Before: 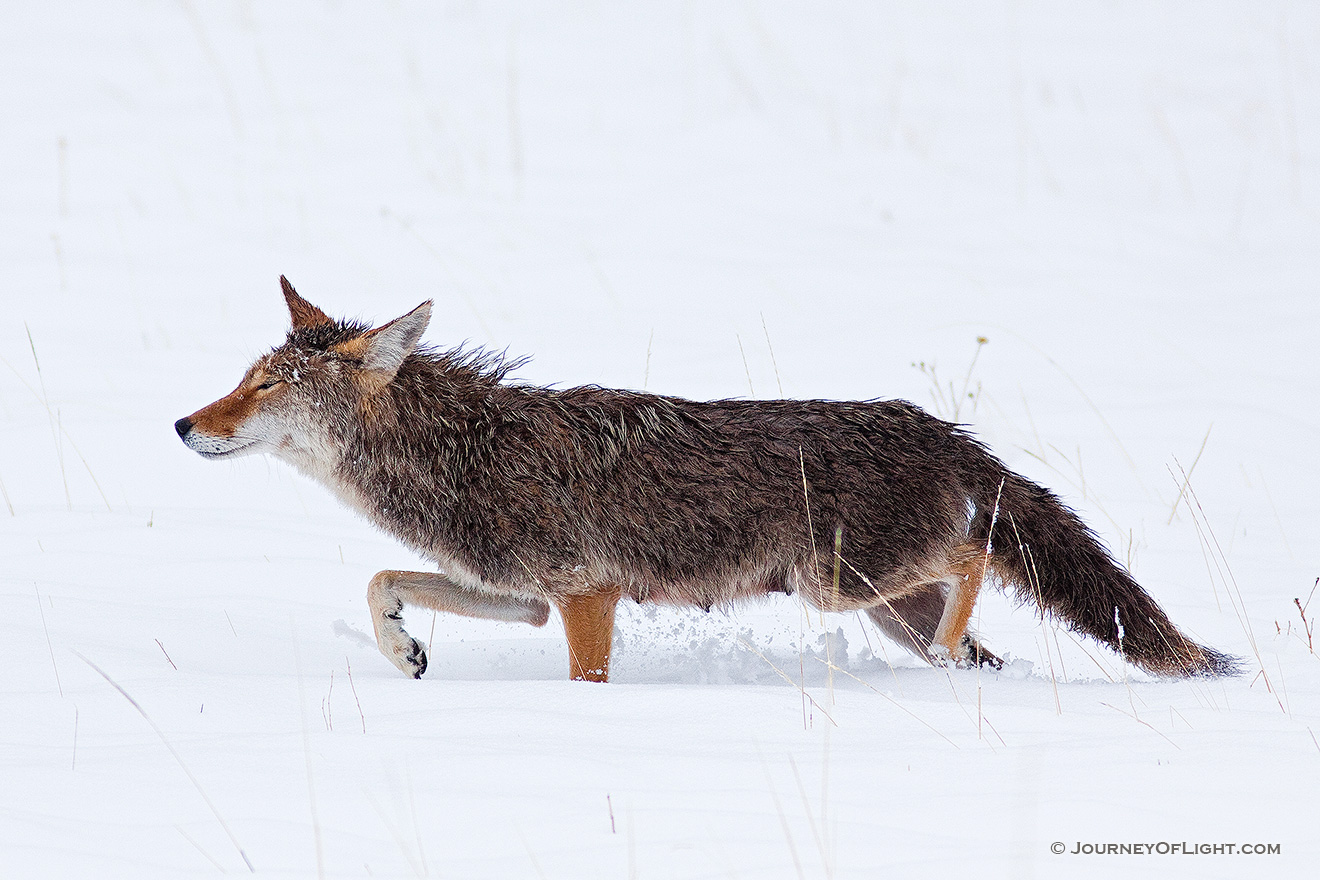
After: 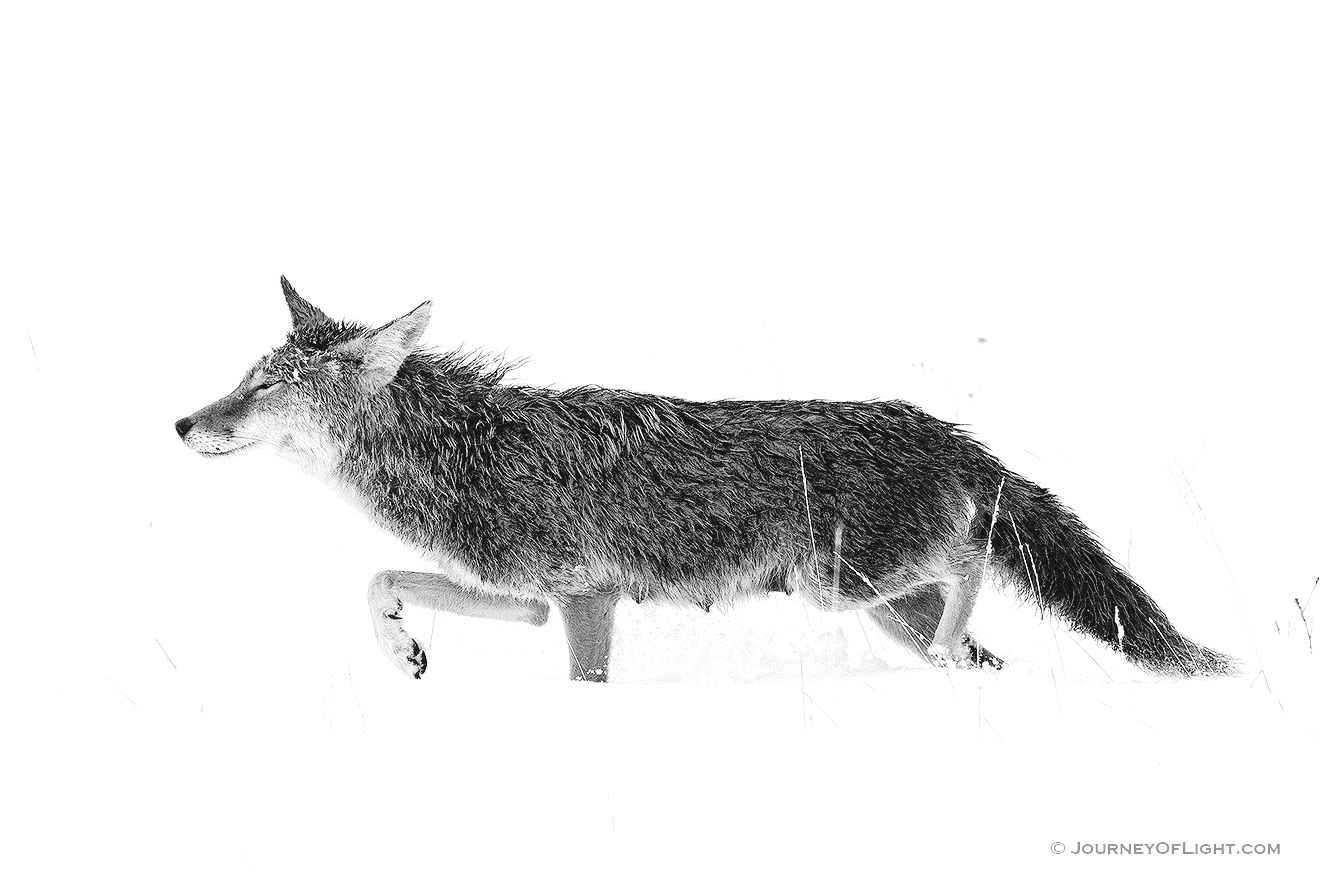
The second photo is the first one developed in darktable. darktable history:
tone equalizer: on, module defaults
tone curve: curves: ch0 [(0, 0) (0.003, 0.049) (0.011, 0.052) (0.025, 0.057) (0.044, 0.069) (0.069, 0.076) (0.1, 0.09) (0.136, 0.111) (0.177, 0.15) (0.224, 0.197) (0.277, 0.267) (0.335, 0.366) (0.399, 0.477) (0.468, 0.561) (0.543, 0.651) (0.623, 0.733) (0.709, 0.804) (0.801, 0.869) (0.898, 0.924) (1, 1)], preserve colors none
exposure: exposure 0.722 EV, compensate highlight preservation false
color correction: highlights a* -0.182, highlights b* -0.124
color calibration: output gray [0.253, 0.26, 0.487, 0], gray › normalize channels true, illuminant same as pipeline (D50), adaptation XYZ, x 0.346, y 0.359, gamut compression 0
